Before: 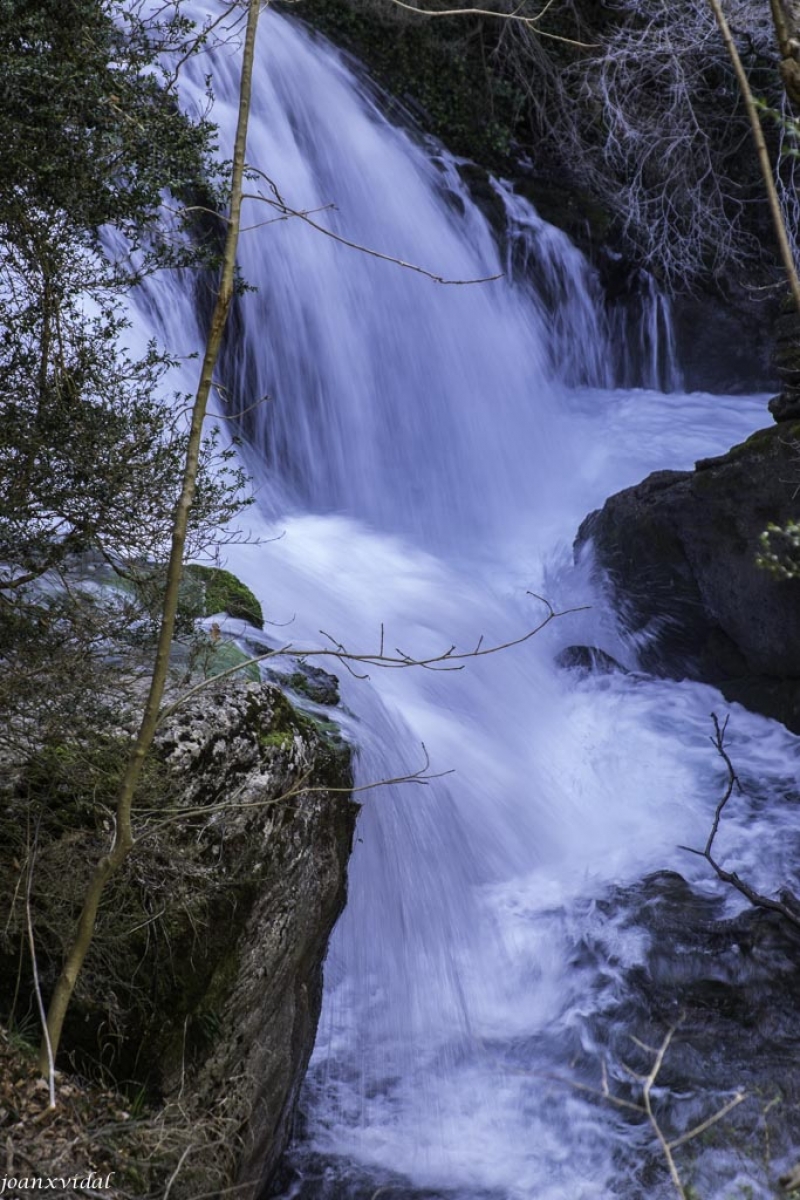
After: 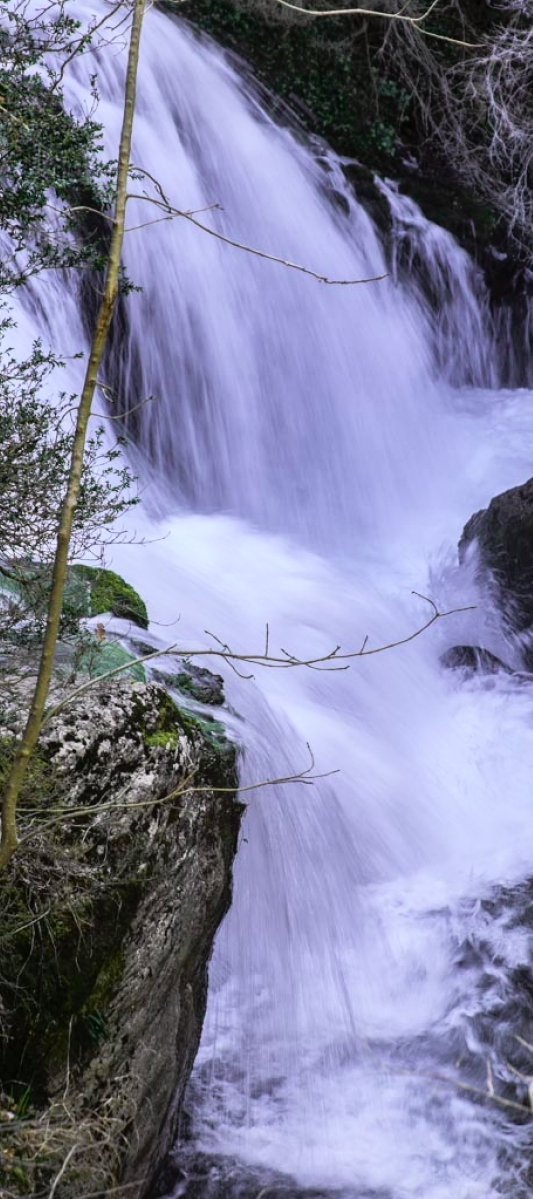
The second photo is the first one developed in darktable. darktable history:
tone curve: curves: ch0 [(0, 0.005) (0.103, 0.097) (0.18, 0.22) (0.4, 0.485) (0.5, 0.612) (0.668, 0.787) (0.823, 0.894) (1, 0.971)]; ch1 [(0, 0) (0.172, 0.123) (0.324, 0.253) (0.396, 0.388) (0.478, 0.461) (0.499, 0.498) (0.522, 0.528) (0.618, 0.649) (0.753, 0.821) (1, 1)]; ch2 [(0, 0) (0.411, 0.424) (0.496, 0.501) (0.515, 0.514) (0.555, 0.585) (0.641, 0.69) (1, 1)], color space Lab, independent channels, preserve colors none
crop and rotate: left 14.436%, right 18.898%
